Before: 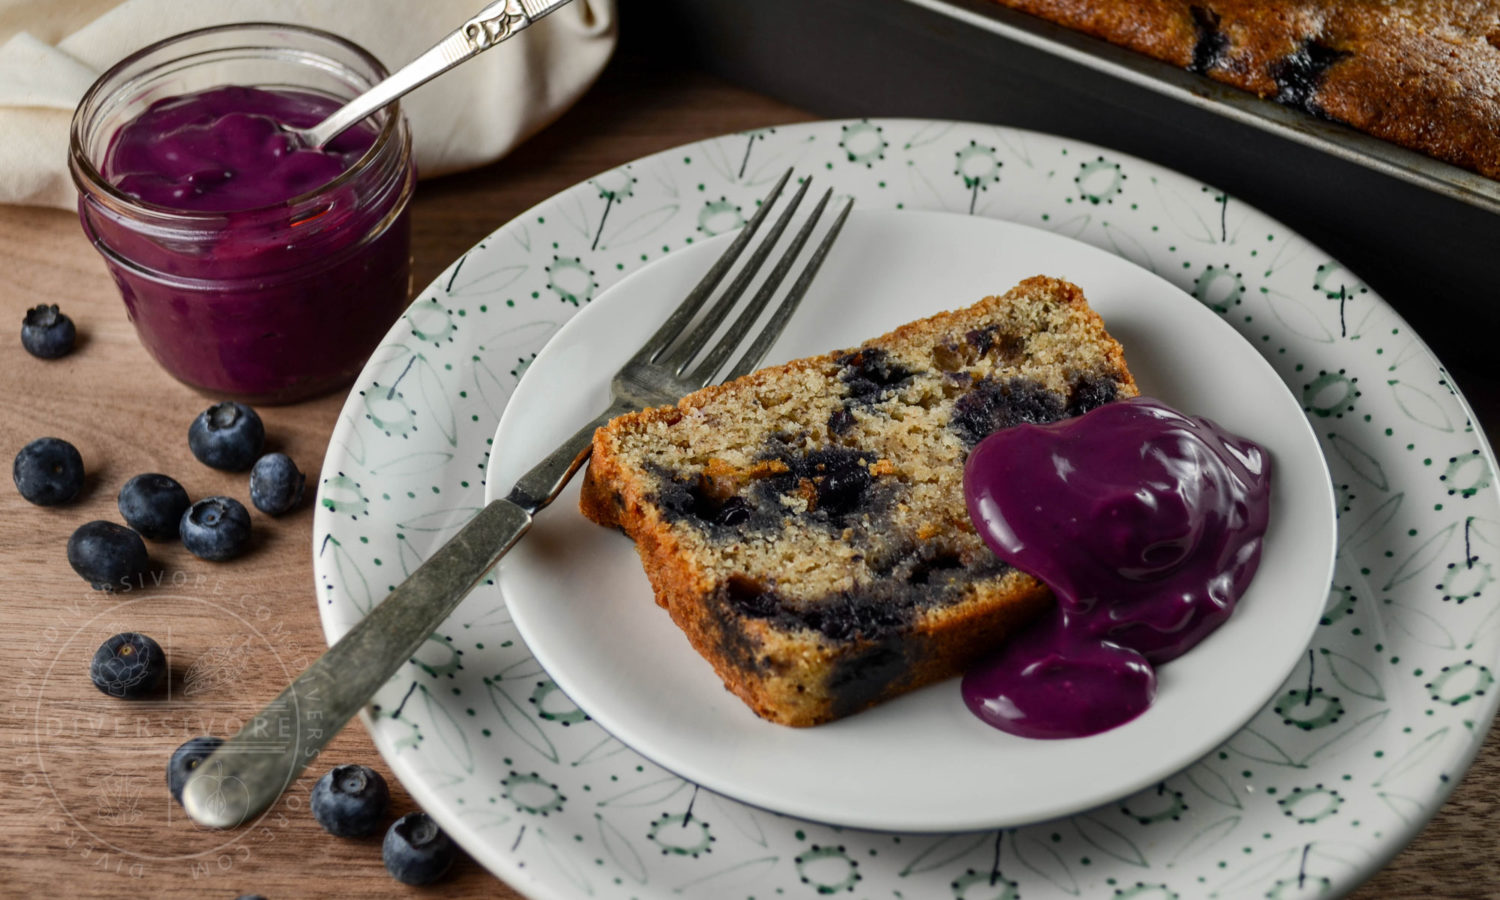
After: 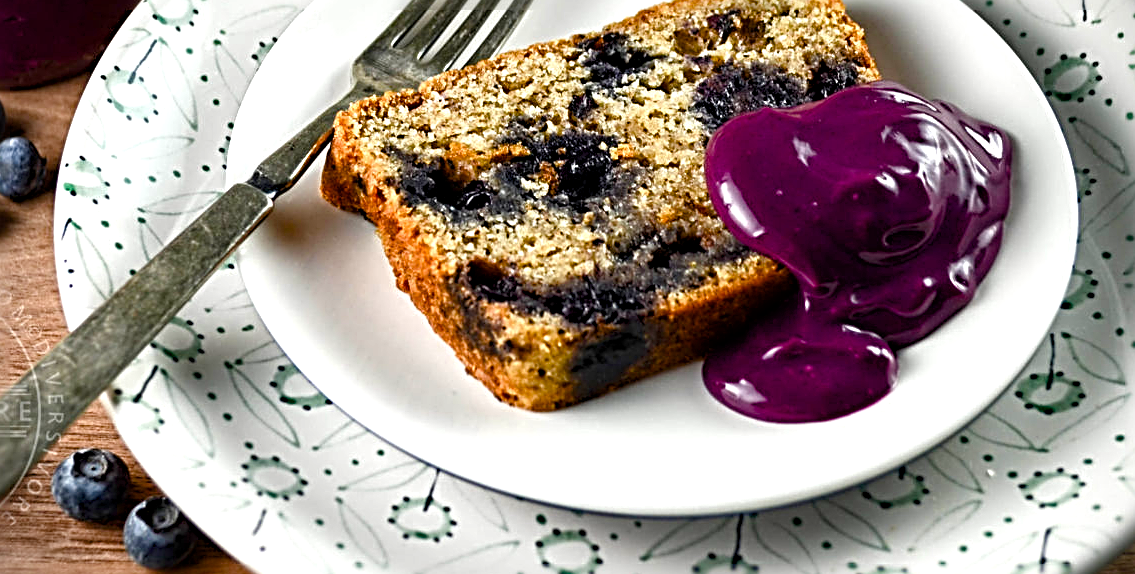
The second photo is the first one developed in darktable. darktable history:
color balance rgb: perceptual saturation grading › global saturation 25%, perceptual saturation grading › highlights -50%, perceptual saturation grading › shadows 30%, perceptual brilliance grading › global brilliance 12%, global vibrance 20%
crop and rotate: left 17.299%, top 35.115%, right 7.015%, bottom 1.024%
sharpen: radius 3.69, amount 0.928
exposure: black level correction 0.001, exposure 0.5 EV, compensate exposure bias true, compensate highlight preservation false
vignetting: fall-off start 91.19%
